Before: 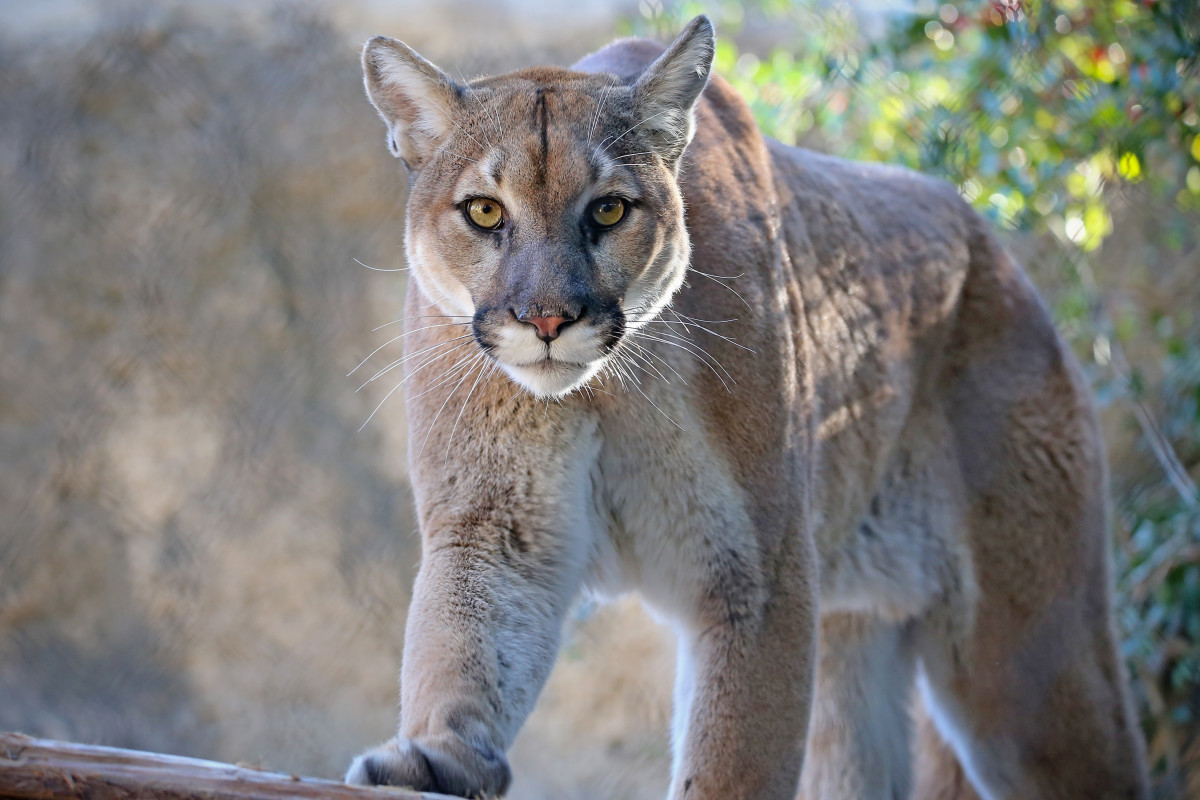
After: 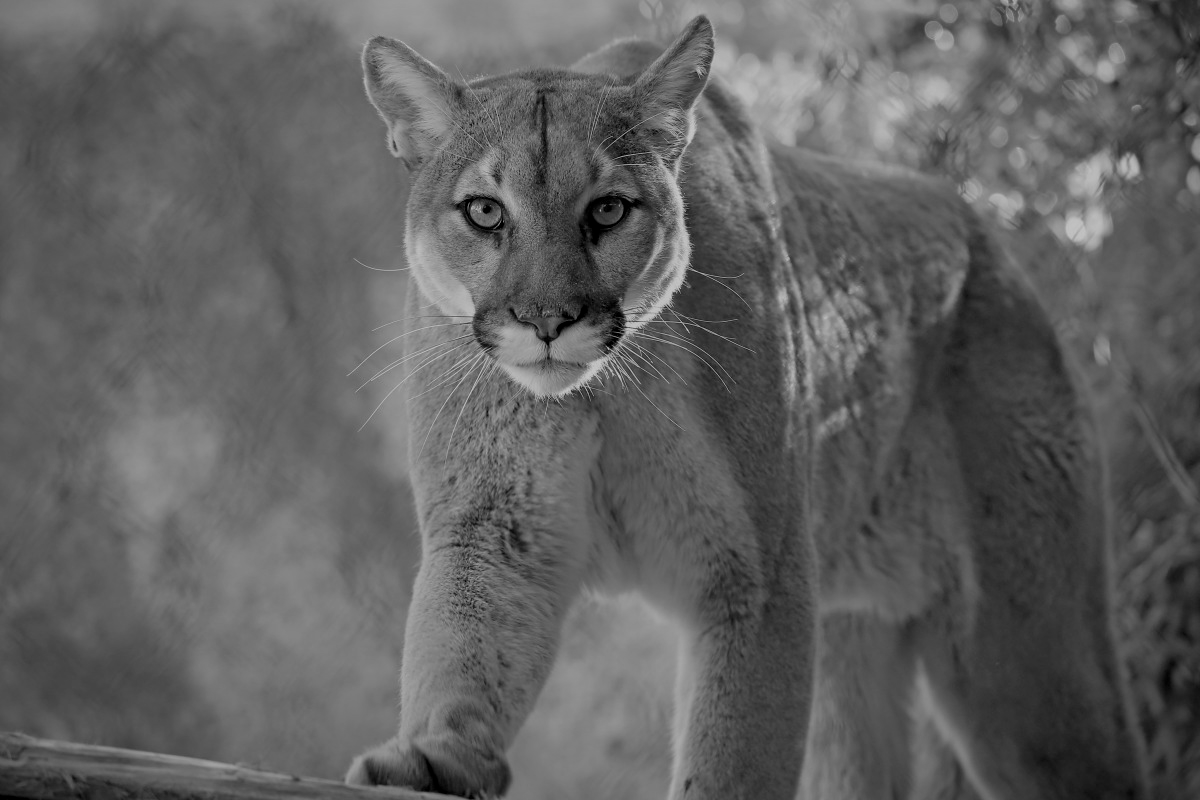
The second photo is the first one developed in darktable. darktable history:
exposure: black level correction 0.005, exposure 0.014 EV, compensate highlight preservation false
monochrome: a 79.32, b 81.83, size 1.1
